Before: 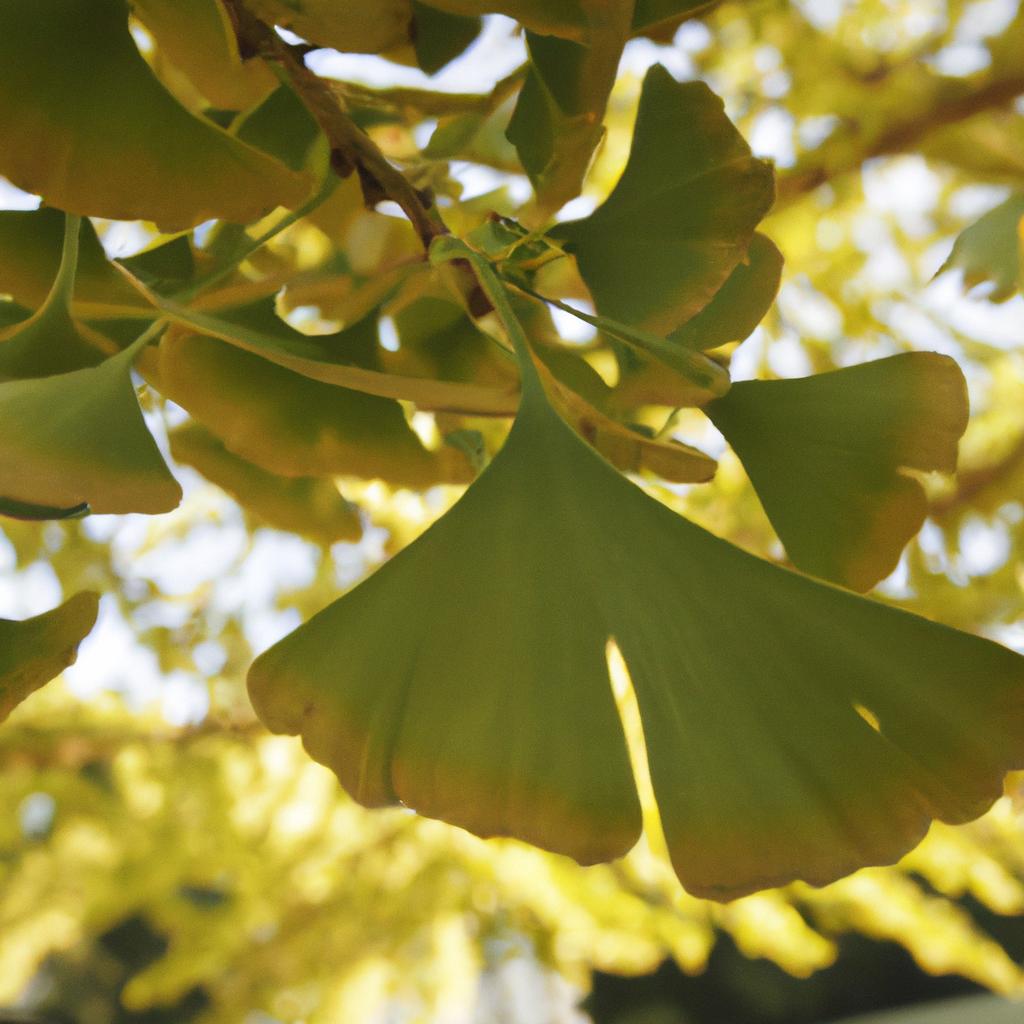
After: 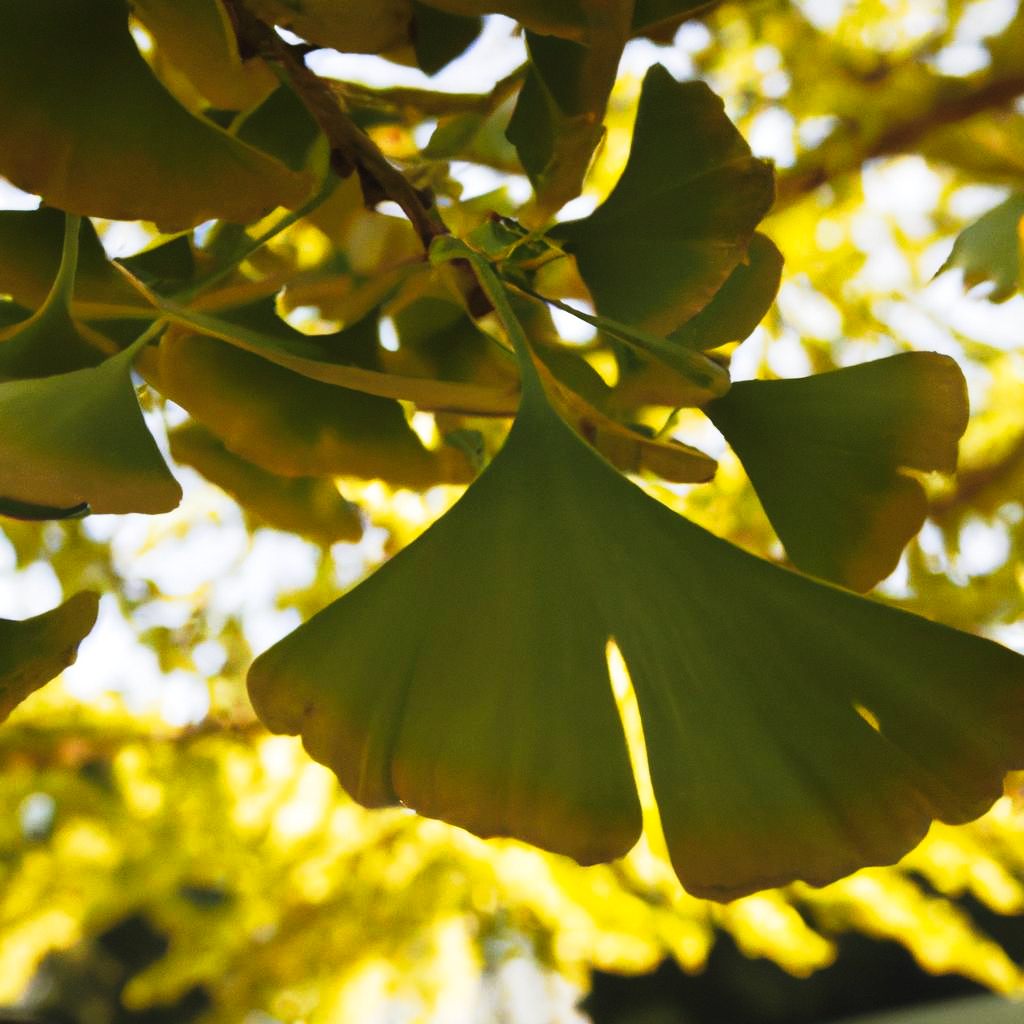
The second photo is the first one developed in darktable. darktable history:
tone curve: curves: ch0 [(0, 0) (0.003, 0.007) (0.011, 0.01) (0.025, 0.016) (0.044, 0.025) (0.069, 0.036) (0.1, 0.052) (0.136, 0.073) (0.177, 0.103) (0.224, 0.135) (0.277, 0.177) (0.335, 0.233) (0.399, 0.303) (0.468, 0.376) (0.543, 0.469) (0.623, 0.581) (0.709, 0.723) (0.801, 0.863) (0.898, 0.938) (1, 1)], preserve colors none
exposure: exposure 0.02 EV, compensate highlight preservation false
